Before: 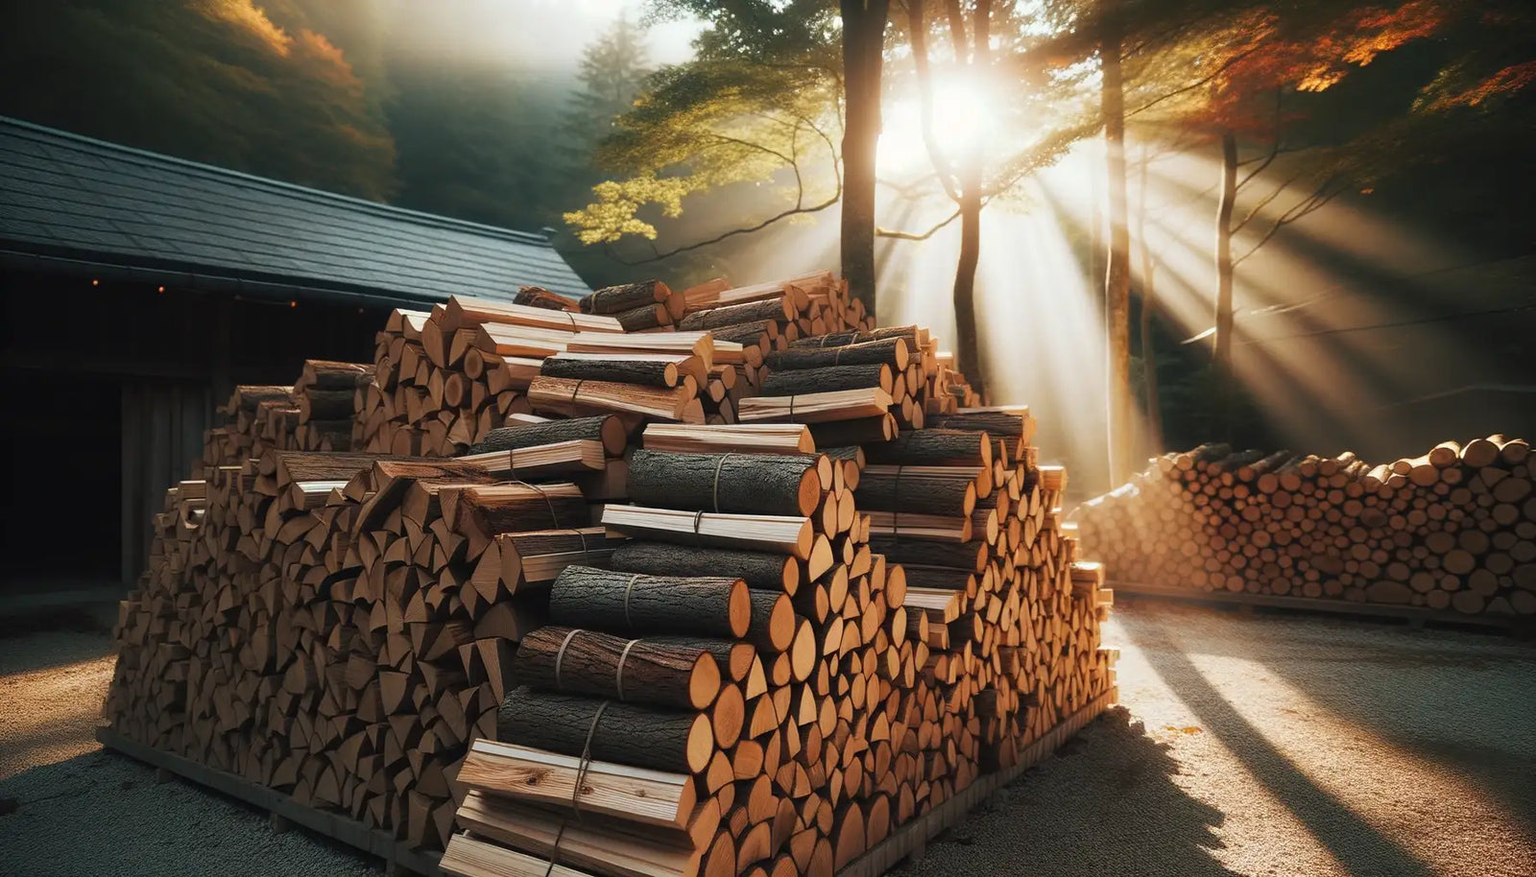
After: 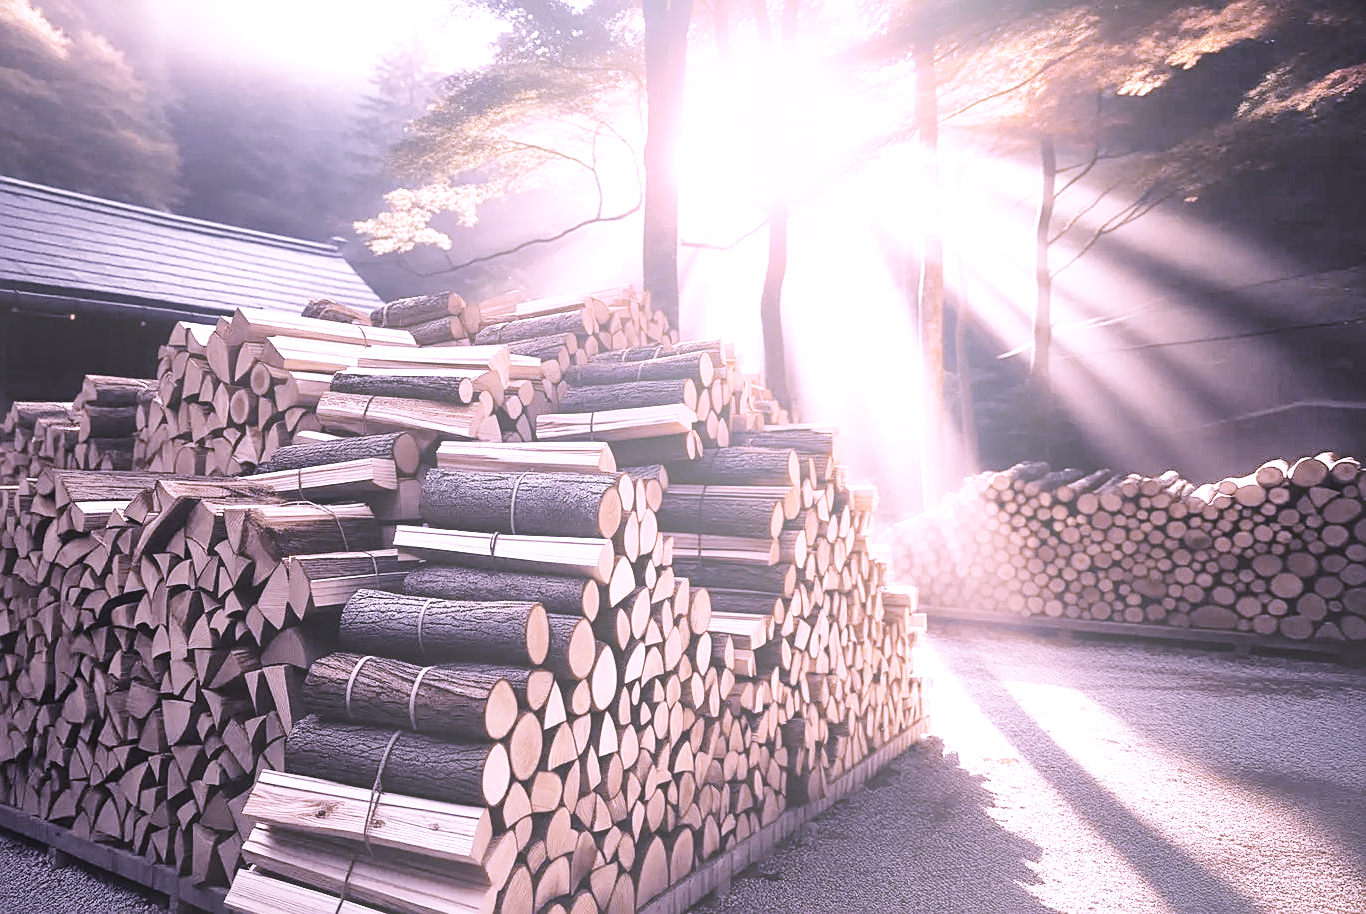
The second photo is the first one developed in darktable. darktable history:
sharpen: on, module defaults
base curve: curves: ch0 [(0, 0) (0.028, 0.03) (0.121, 0.232) (0.46, 0.748) (0.859, 0.968) (1, 1)], preserve colors none
shadows and highlights: low approximation 0.01, soften with gaussian
white balance: red 1.502, blue 2.365
levels: levels [0, 0.492, 0.984]
tone curve: color space Lab, linked channels, preserve colors none
local contrast: mode bilateral grid, contrast 20, coarseness 50, detail 130%, midtone range 0.2
color correction: saturation 0.3
bloom: size 38%, threshold 95%, strength 30%
local contrast "1": mode bilateral grid, contrast 20, coarseness 18, detail 152%, midtone range 0.2 | blend: blend mode normal (obsolete, clamping), opacity 100%; mask: uniform (no mask)
raw denoise: x [[0, 0.25, 0.5, 0.75, 1] ×4]
crop and rotate: left 14.584%
